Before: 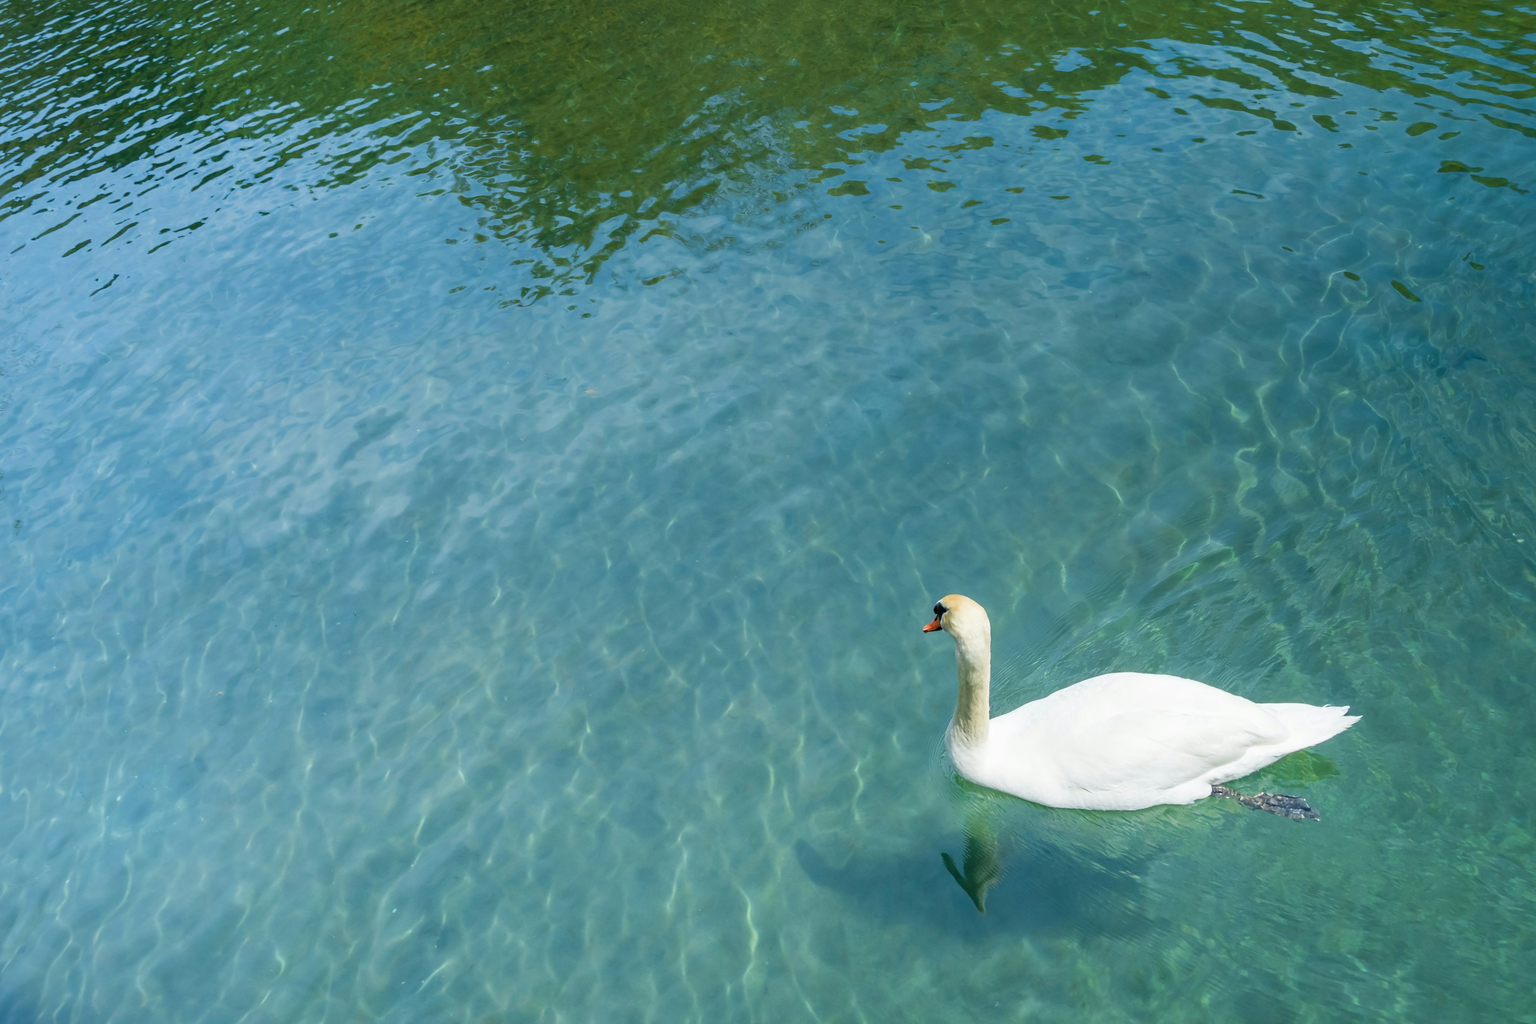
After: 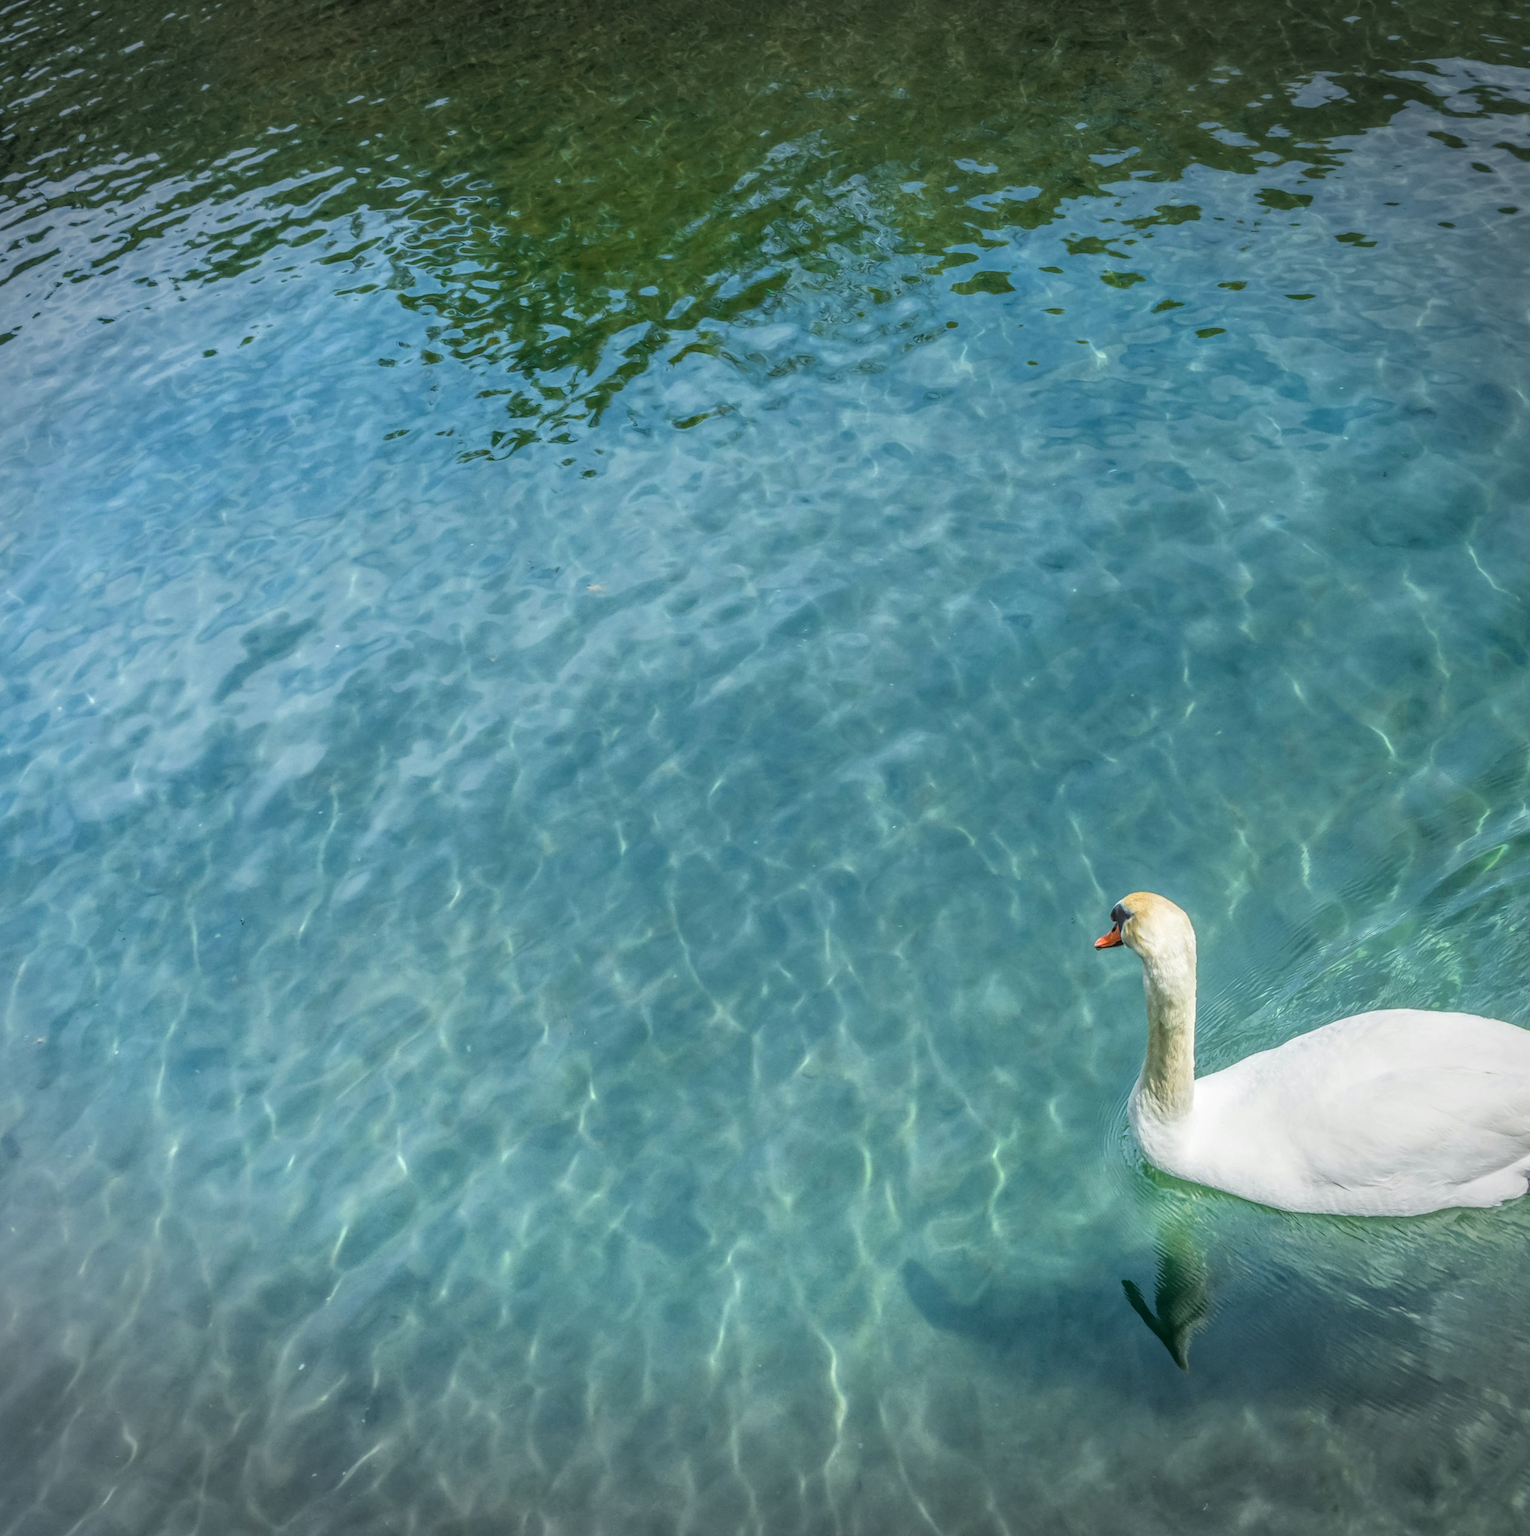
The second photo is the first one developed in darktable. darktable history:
crop and rotate: left 12.629%, right 20.944%
local contrast: highlights 1%, shadows 1%, detail 199%, midtone range 0.251
vignetting: fall-off start 100.02%, width/height ratio 1.308
